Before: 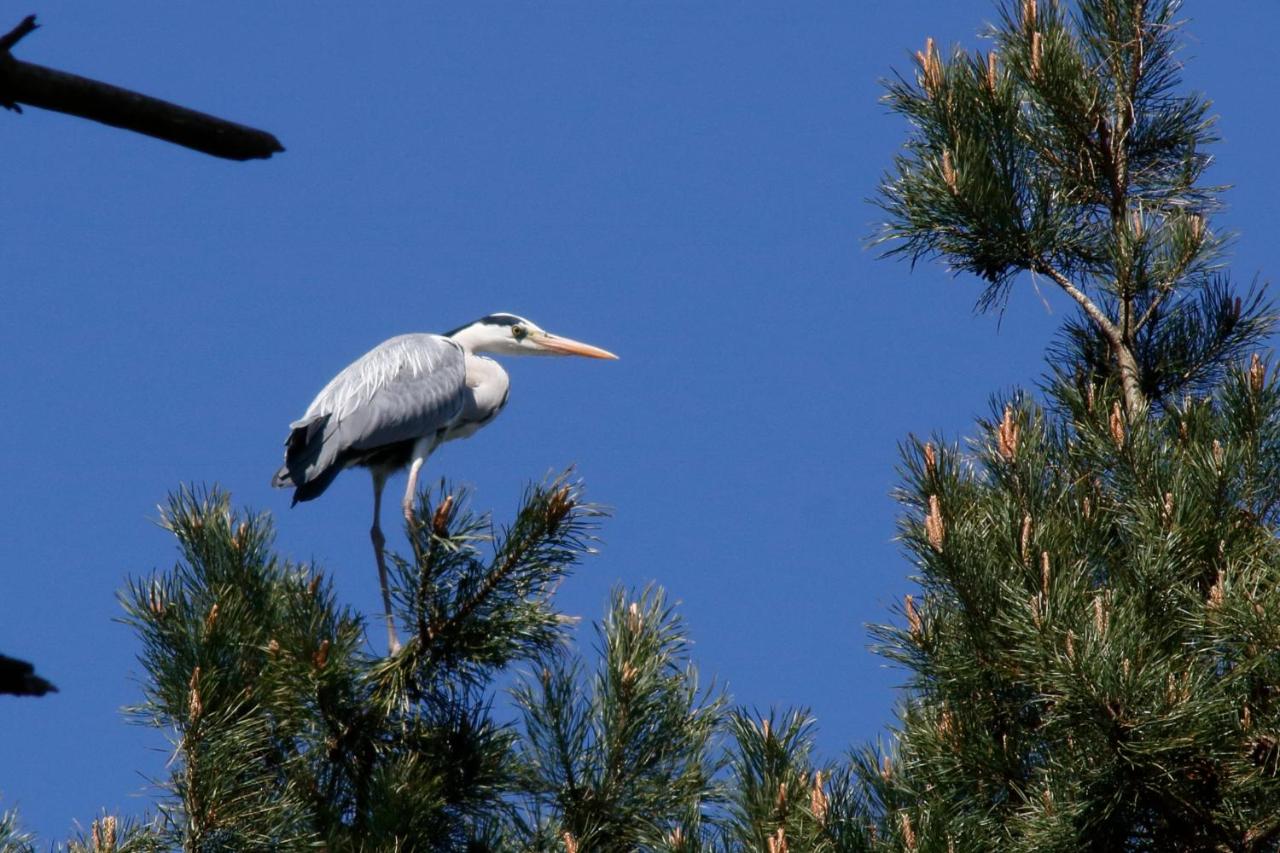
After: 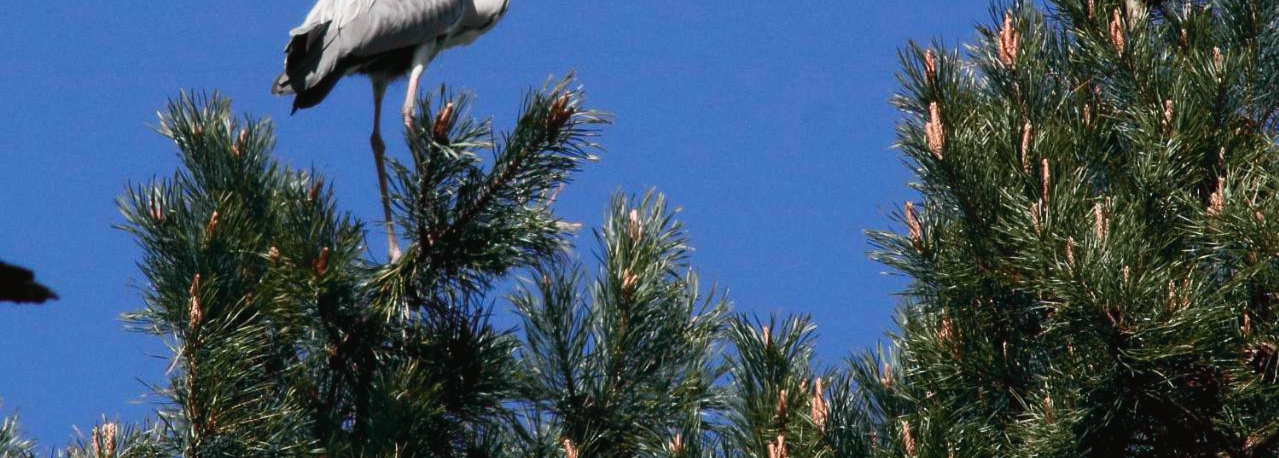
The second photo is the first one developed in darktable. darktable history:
exposure: black level correction 0.001, exposure -0.2 EV, compensate highlight preservation false
crop and rotate: top 46.237%
tone curve: curves: ch0 [(0, 0.026) (0.172, 0.194) (0.398, 0.437) (0.469, 0.544) (0.612, 0.741) (0.845, 0.926) (1, 0.968)]; ch1 [(0, 0) (0.437, 0.453) (0.472, 0.467) (0.502, 0.502) (0.531, 0.546) (0.574, 0.583) (0.617, 0.64) (0.699, 0.749) (0.859, 0.919) (1, 1)]; ch2 [(0, 0) (0.33, 0.301) (0.421, 0.443) (0.476, 0.502) (0.511, 0.504) (0.553, 0.553) (0.595, 0.586) (0.664, 0.664) (1, 1)], color space Lab, independent channels, preserve colors none
